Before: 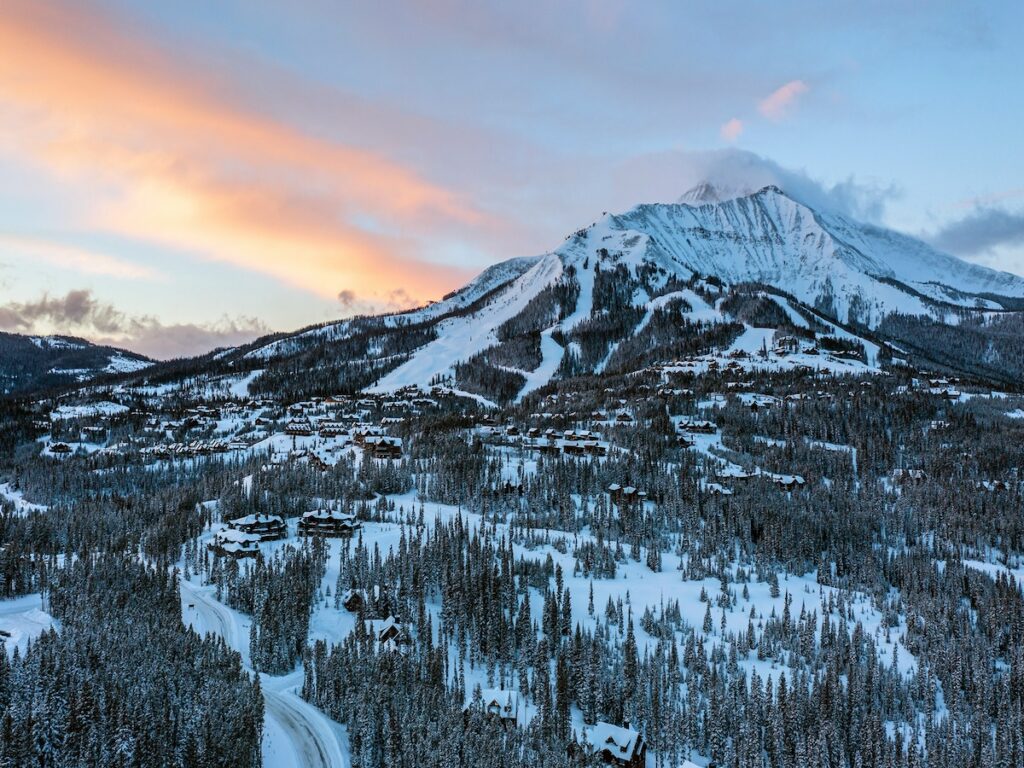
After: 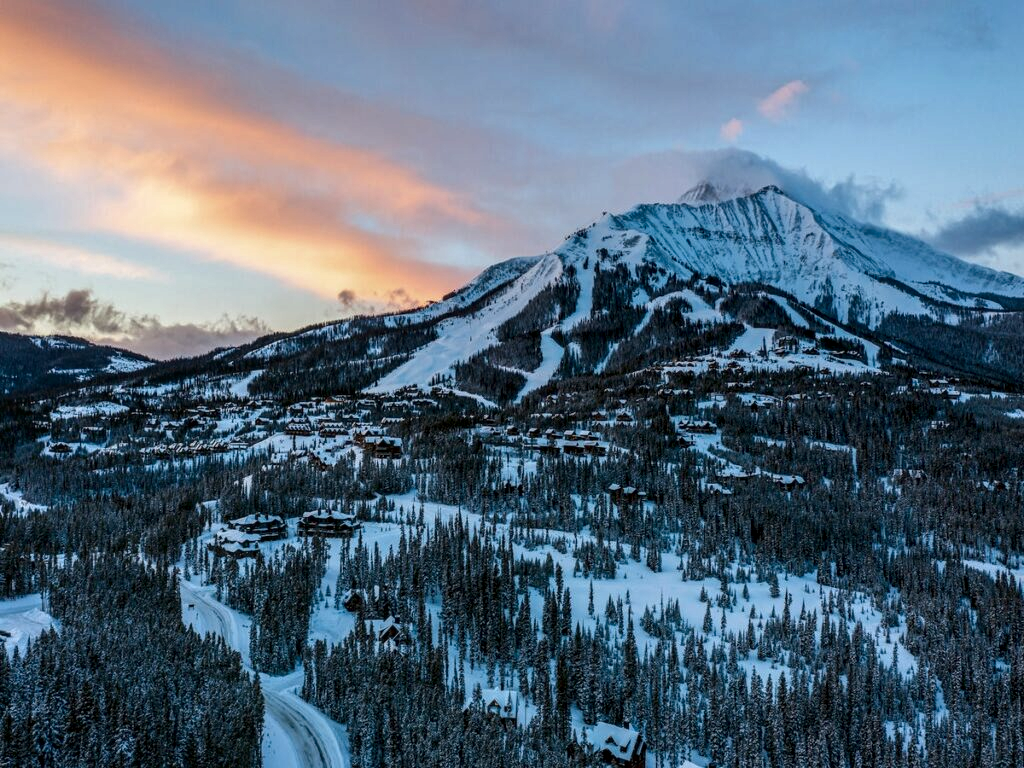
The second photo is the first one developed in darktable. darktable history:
contrast brightness saturation: brightness -0.2, saturation 0.08
local contrast: on, module defaults
